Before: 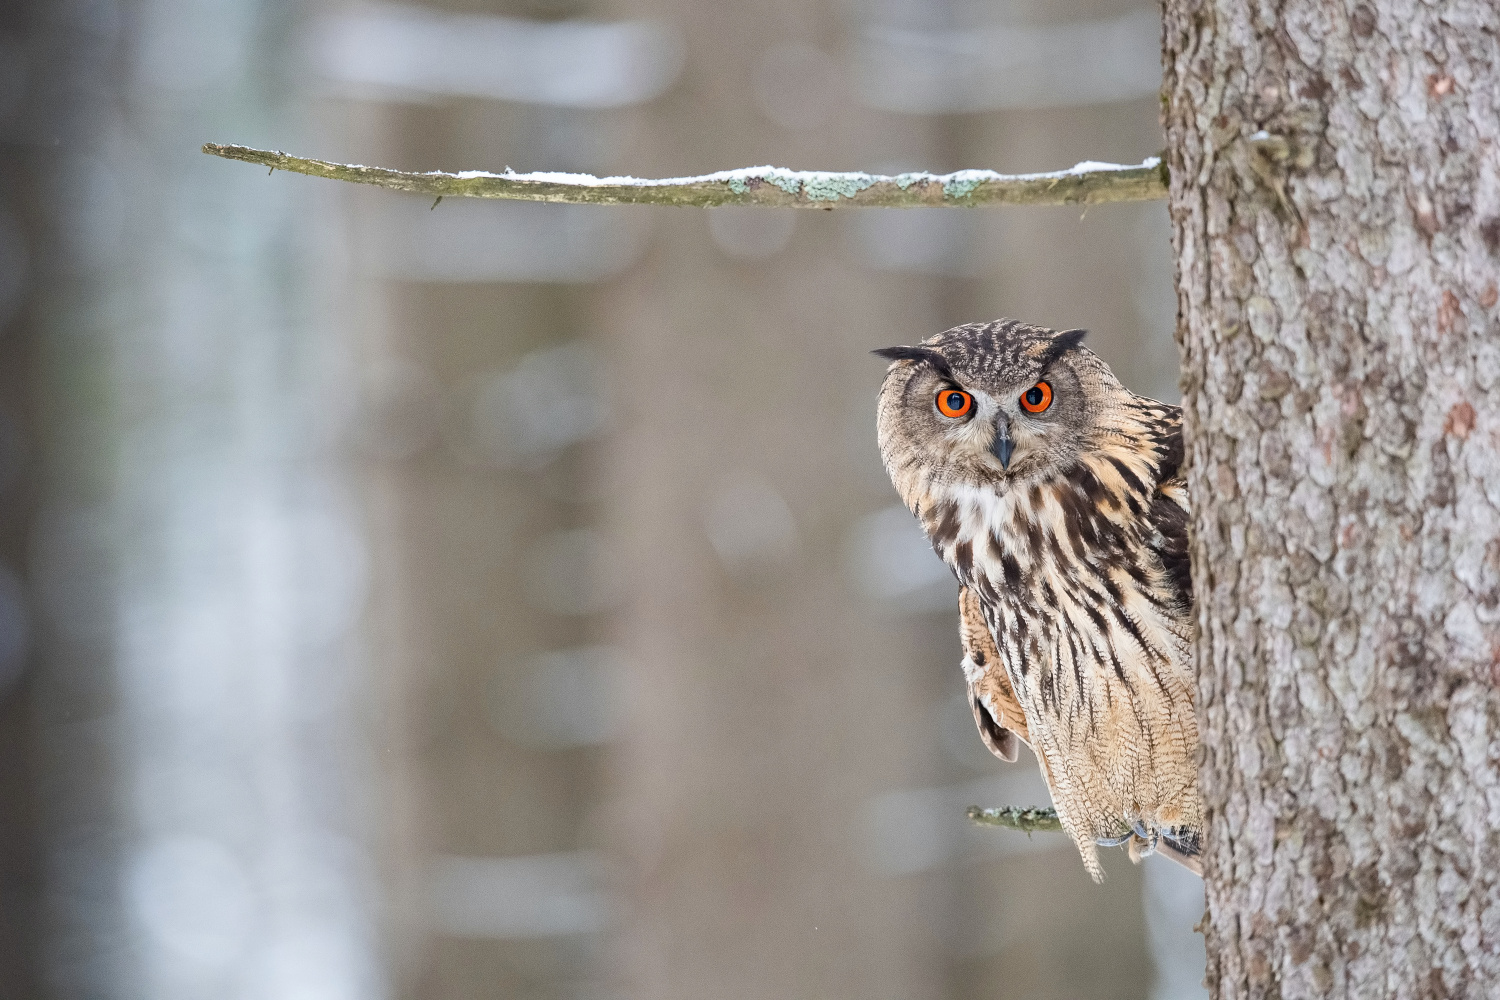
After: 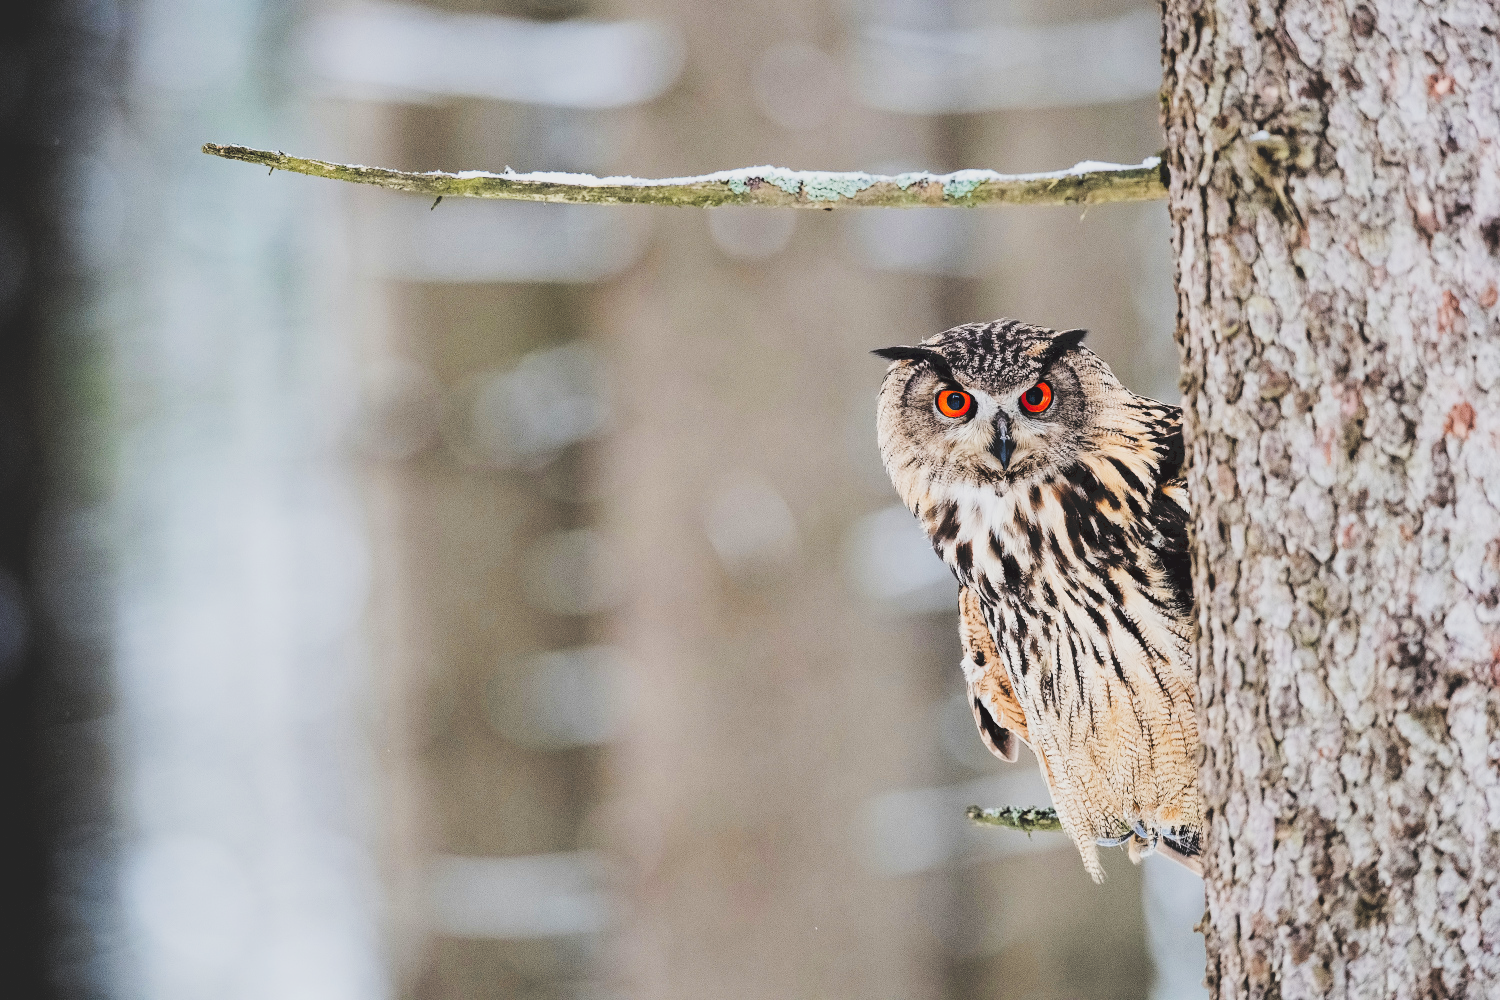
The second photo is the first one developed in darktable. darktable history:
filmic rgb: black relative exposure -3.21 EV, white relative exposure 7.02 EV, hardness 1.46, contrast 1.35
tone curve: curves: ch0 [(0, 0) (0.003, 0.147) (0.011, 0.147) (0.025, 0.147) (0.044, 0.147) (0.069, 0.147) (0.1, 0.15) (0.136, 0.158) (0.177, 0.174) (0.224, 0.198) (0.277, 0.241) (0.335, 0.292) (0.399, 0.361) (0.468, 0.452) (0.543, 0.568) (0.623, 0.679) (0.709, 0.793) (0.801, 0.886) (0.898, 0.966) (1, 1)], preserve colors none
